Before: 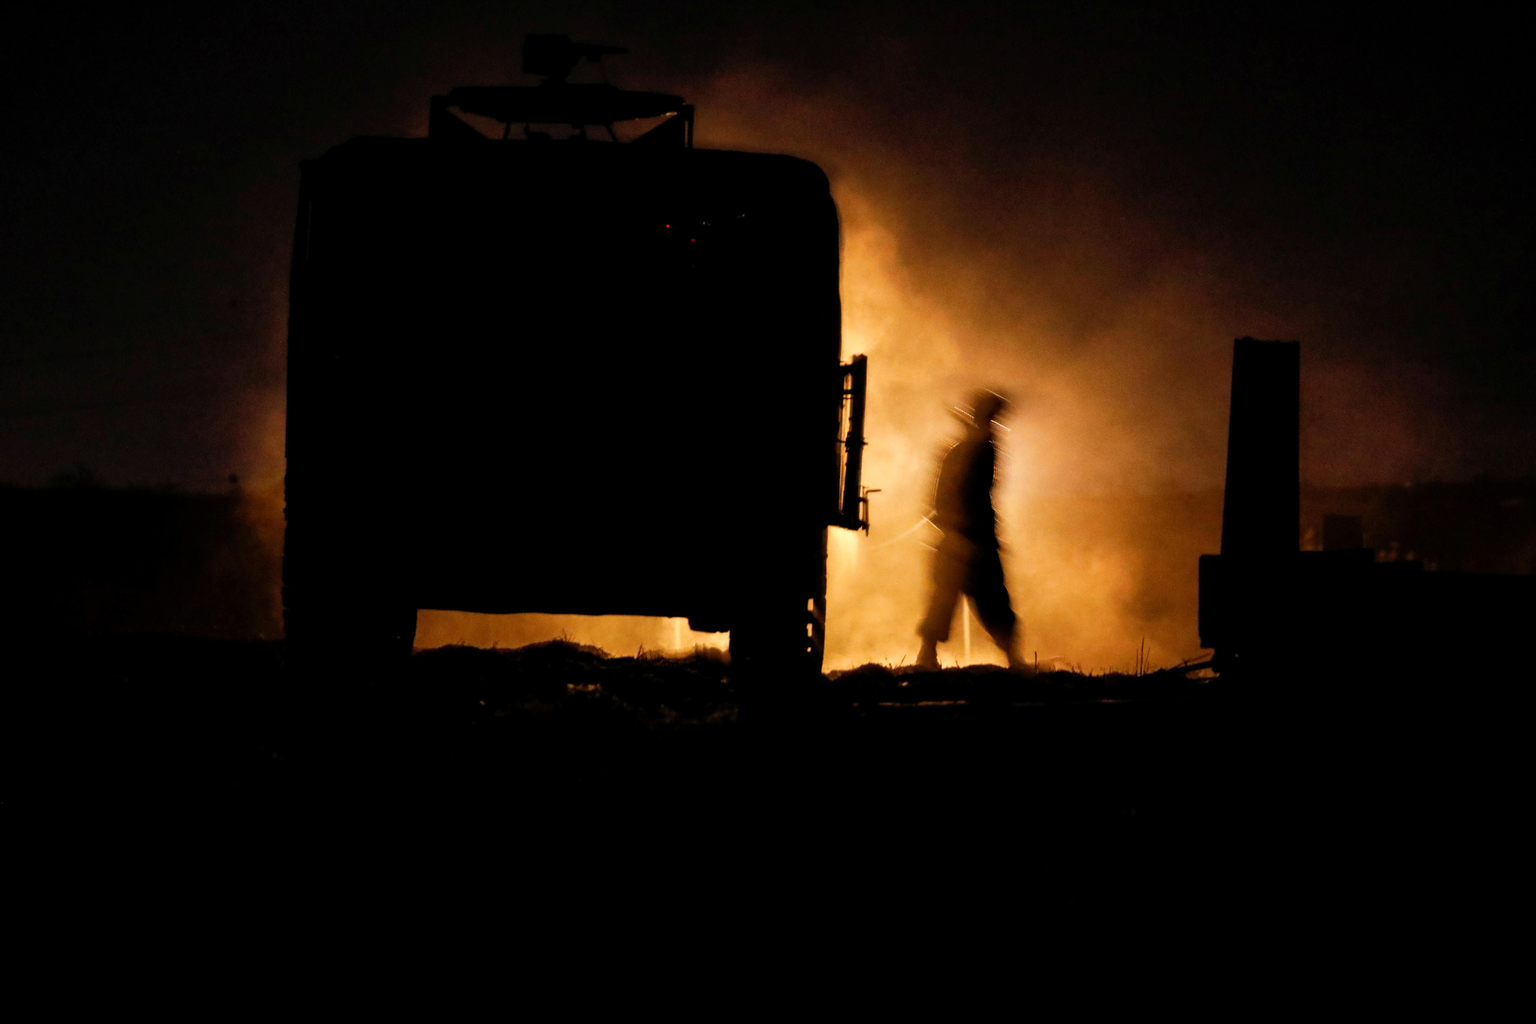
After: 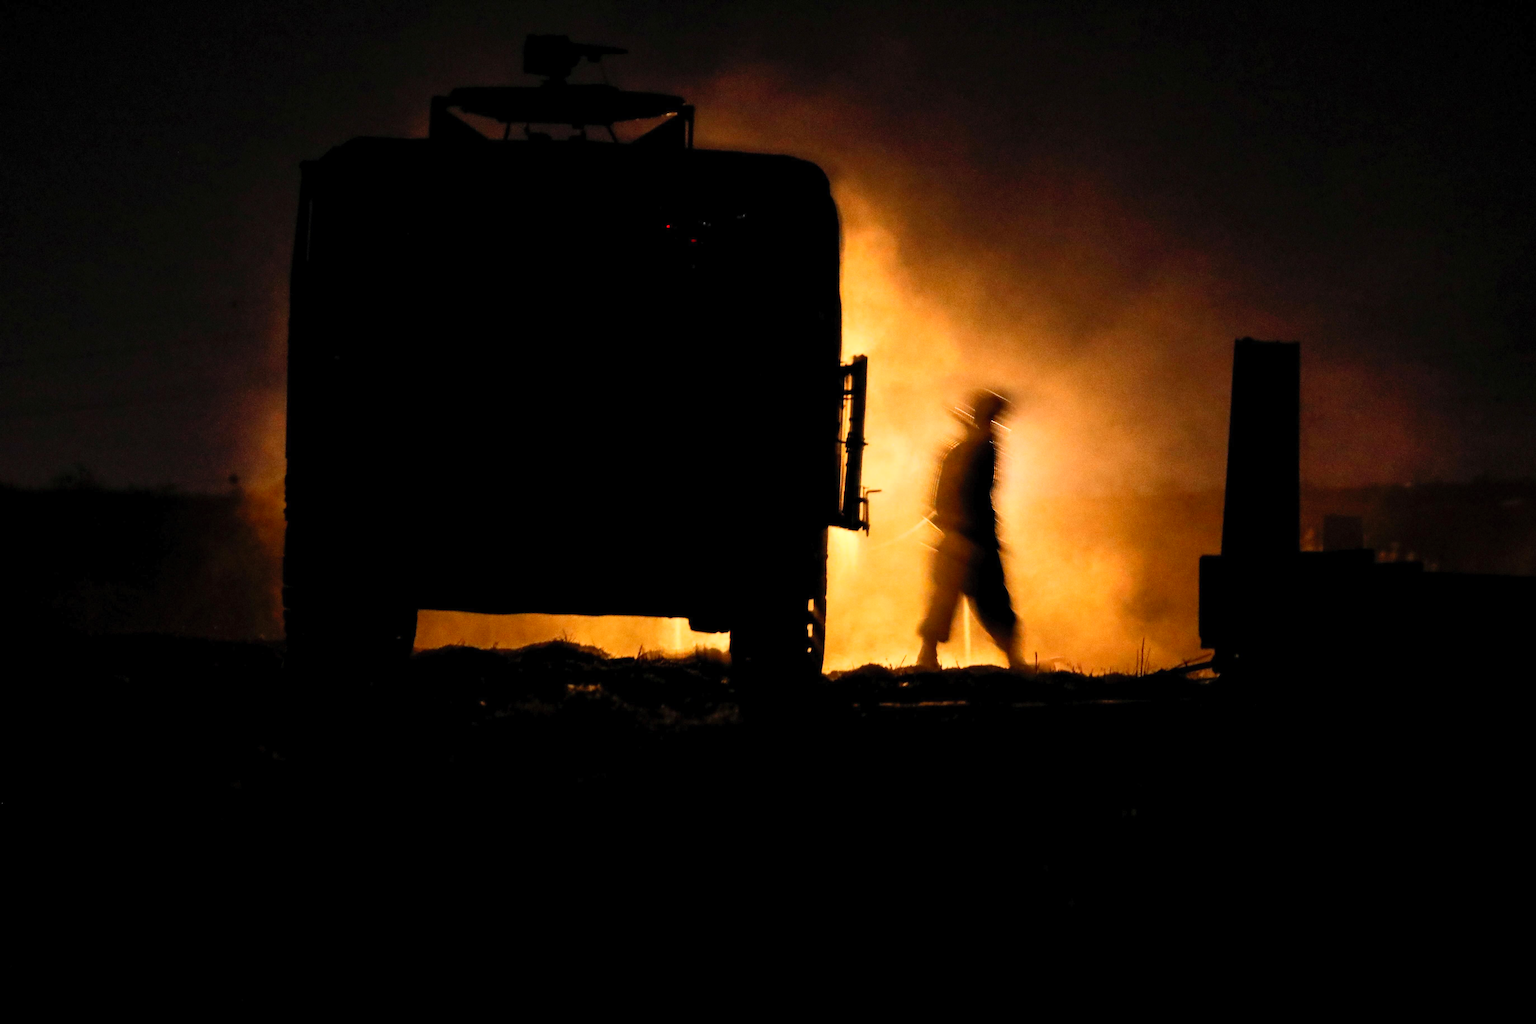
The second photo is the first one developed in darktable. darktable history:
contrast brightness saturation: contrast 0.202, brightness 0.164, saturation 0.22
